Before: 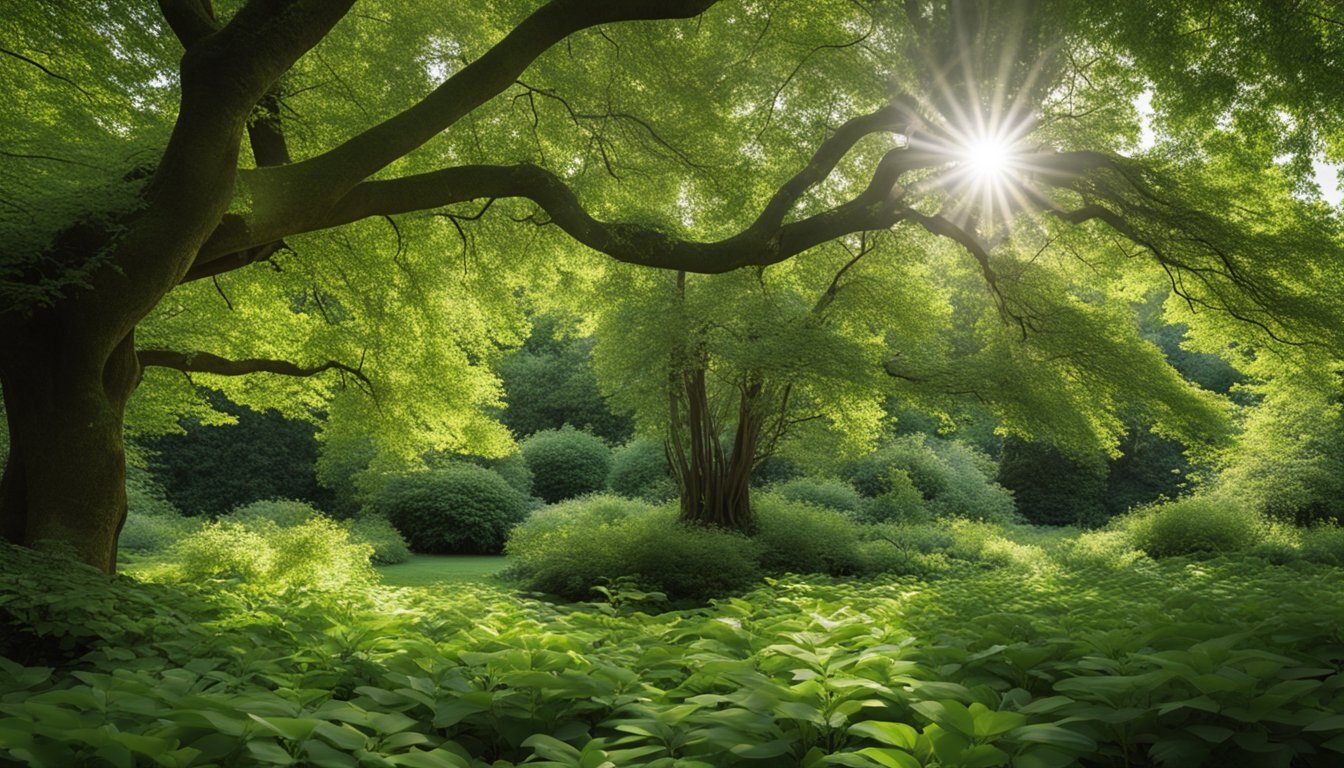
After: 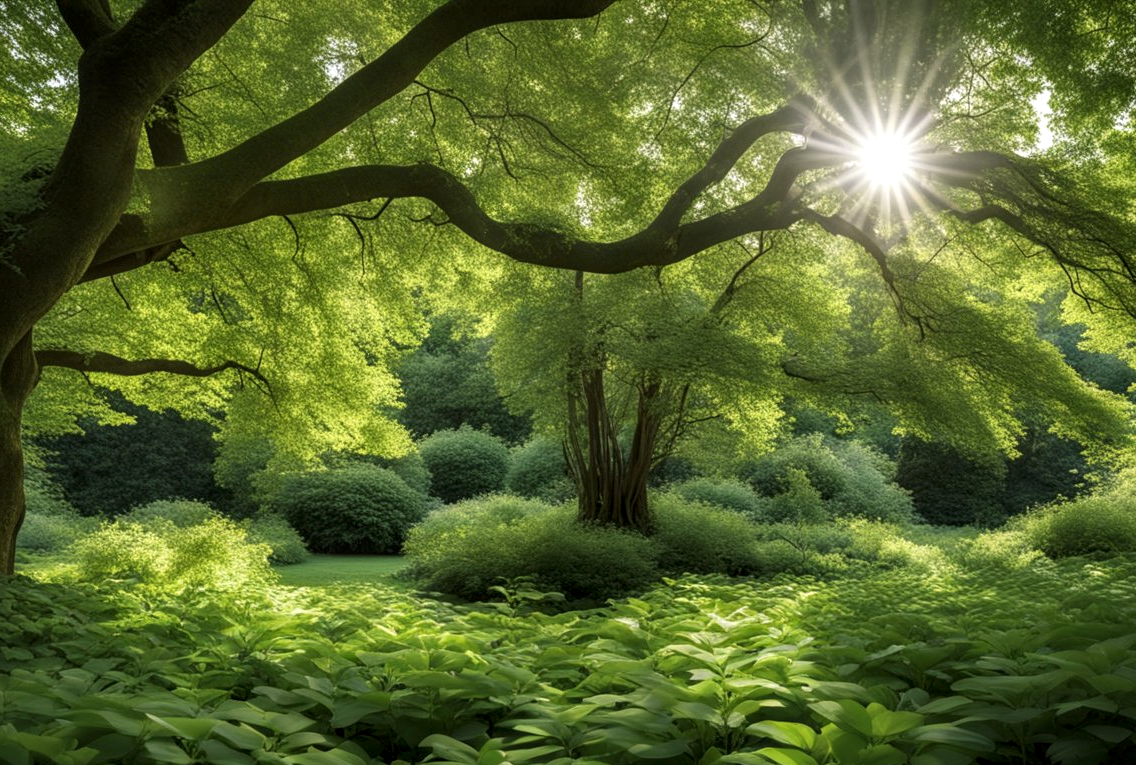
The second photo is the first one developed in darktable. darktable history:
local contrast: detail 130%
crop: left 7.598%, right 7.873%
